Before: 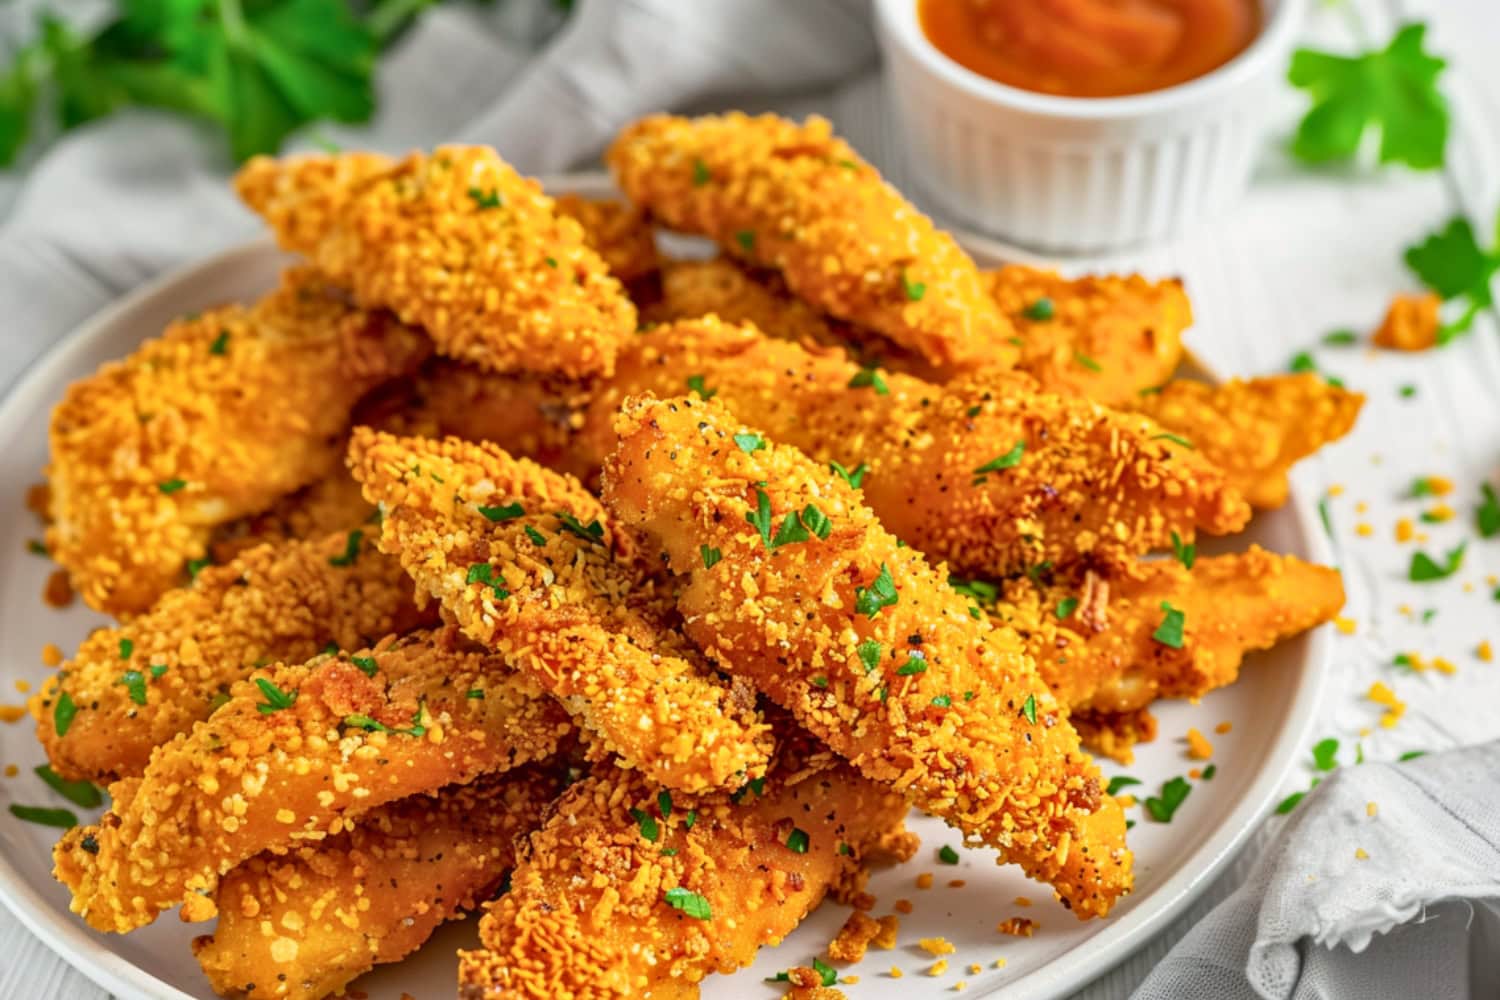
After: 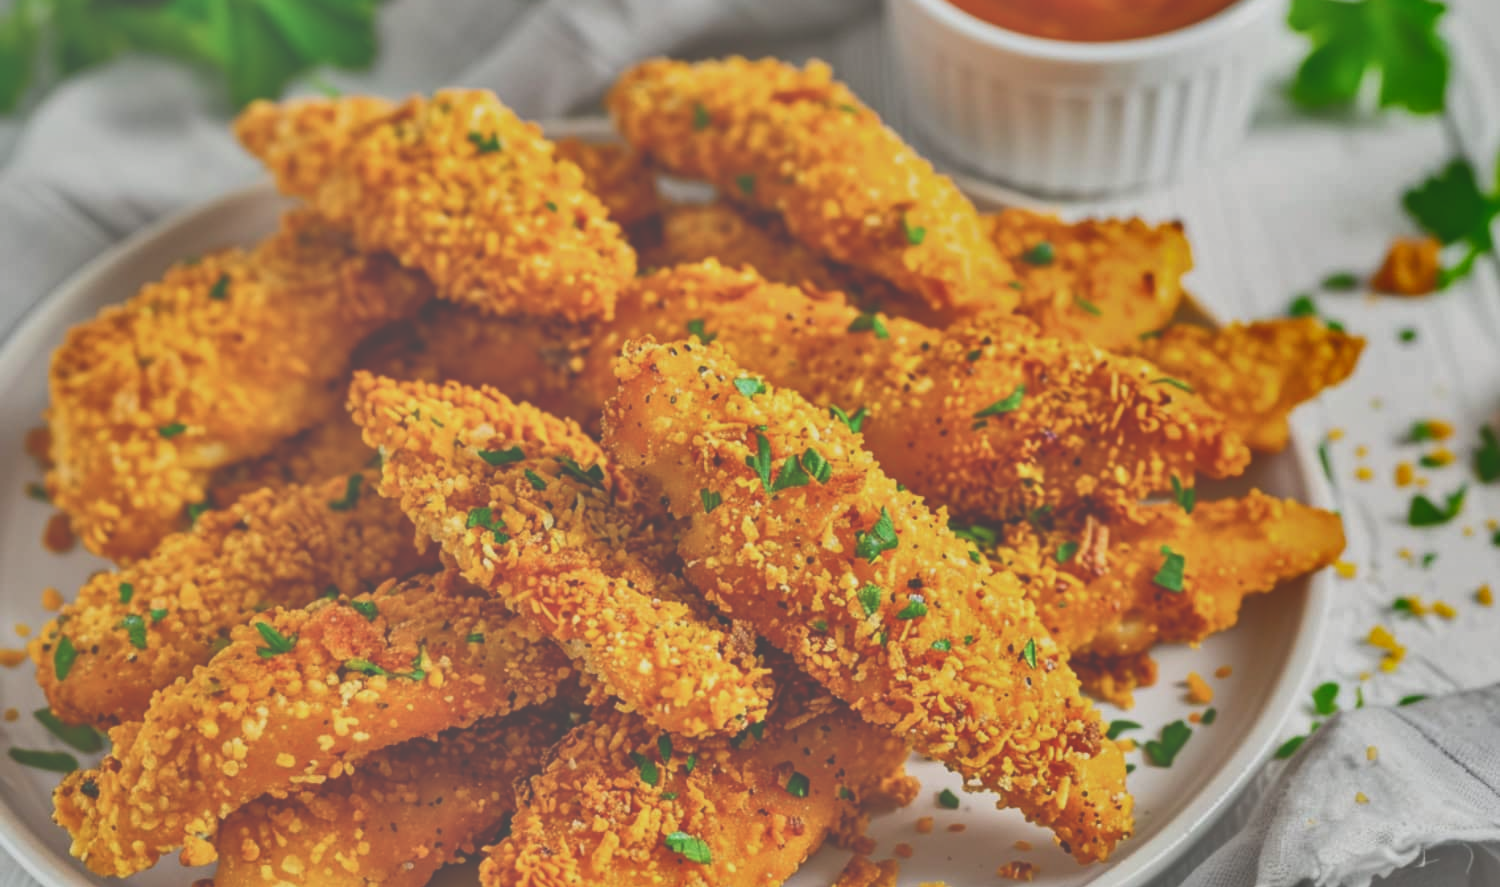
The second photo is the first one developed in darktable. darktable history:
crop and rotate: top 5.609%, bottom 5.609%
exposure: black level correction -0.041, exposure 0.064 EV, compensate highlight preservation false
shadows and highlights: white point adjustment -3.64, highlights -63.34, highlights color adjustment 42%, soften with gaussian
contrast brightness saturation: contrast -0.15, brightness 0.05, saturation -0.12
